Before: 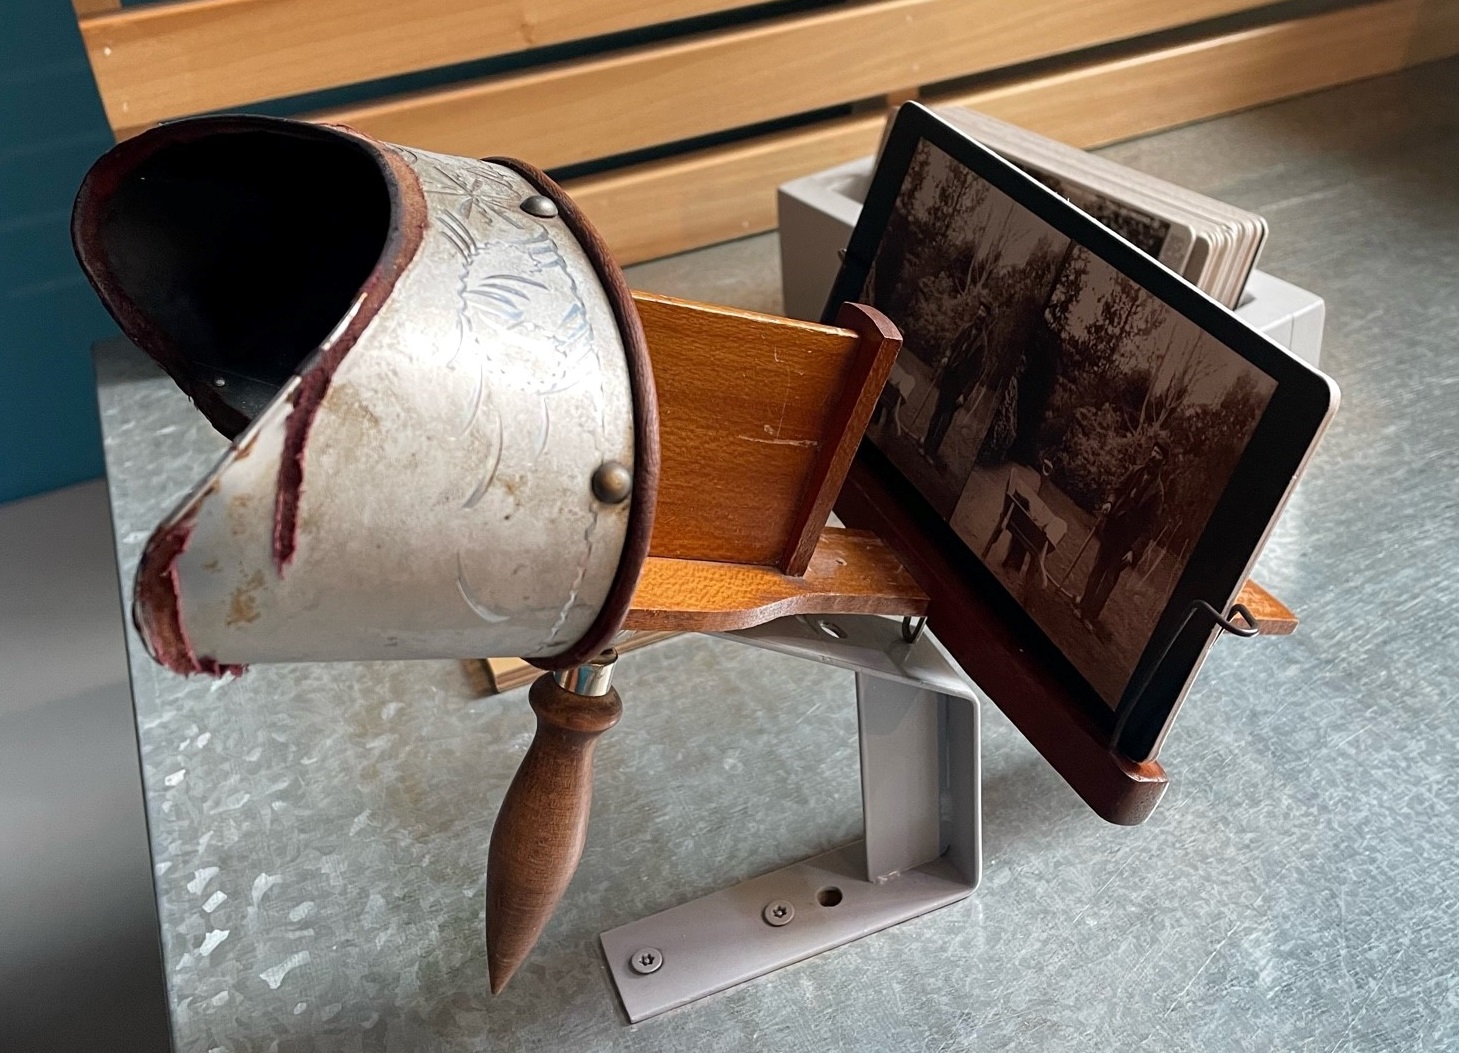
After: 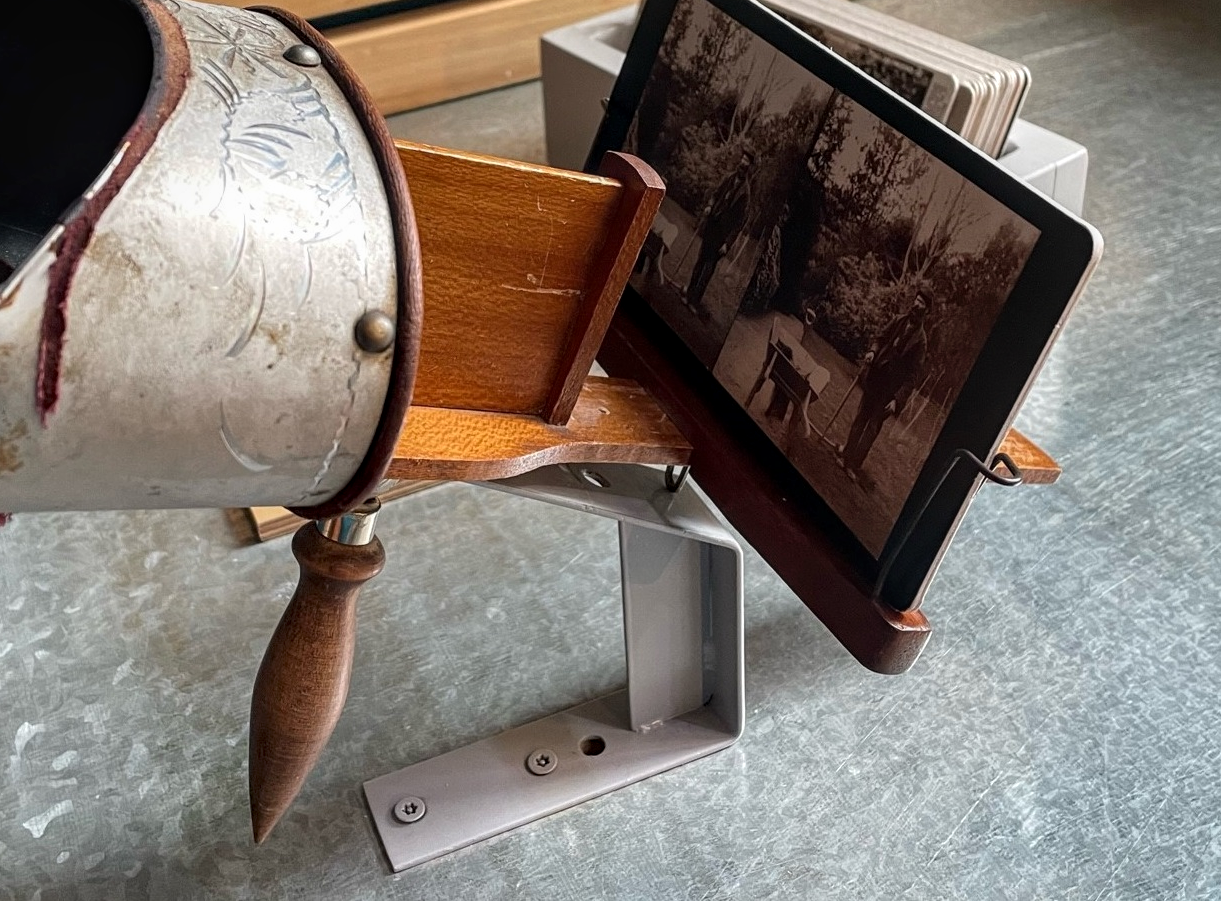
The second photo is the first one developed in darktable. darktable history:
local contrast: on, module defaults
crop: left 16.274%, top 14.363%
